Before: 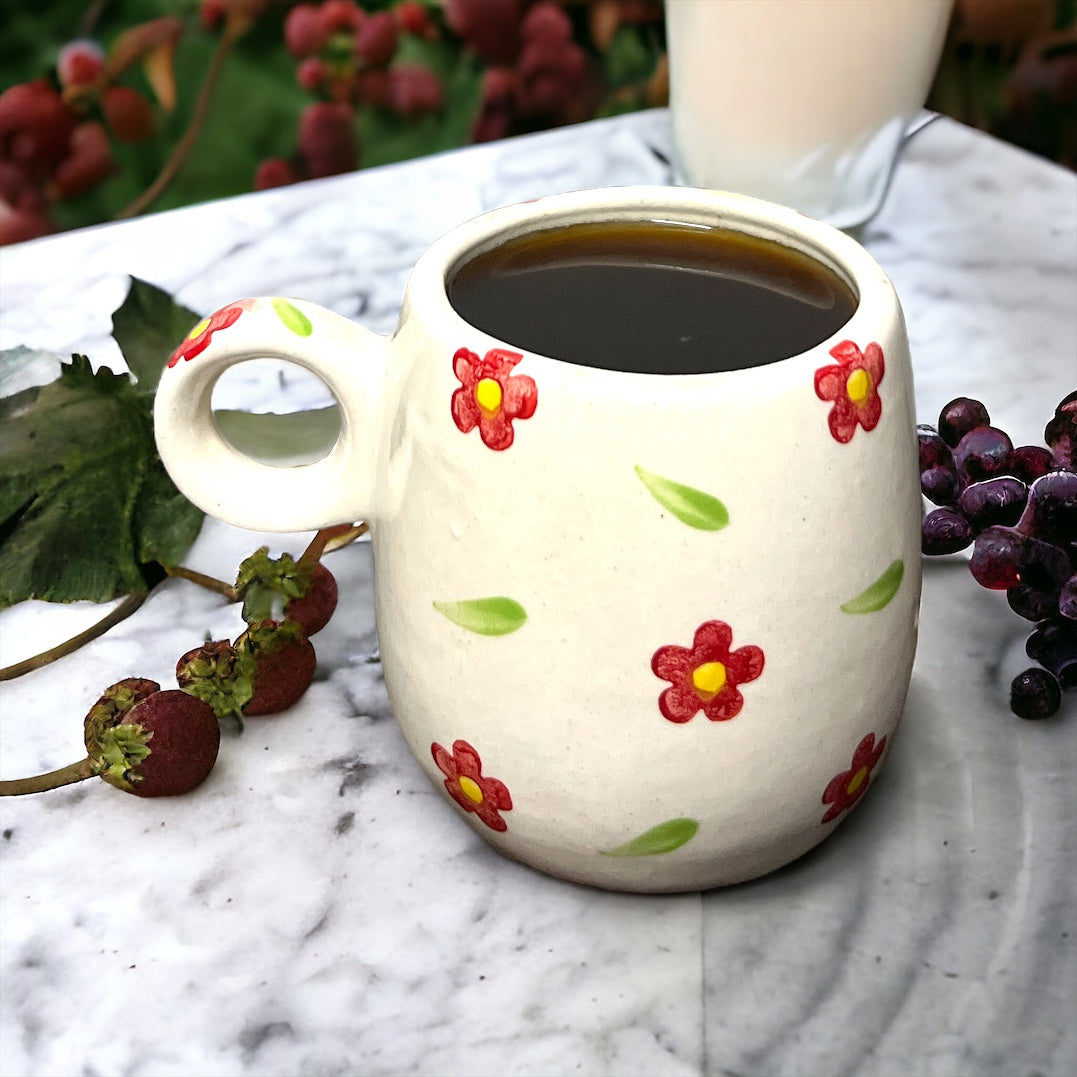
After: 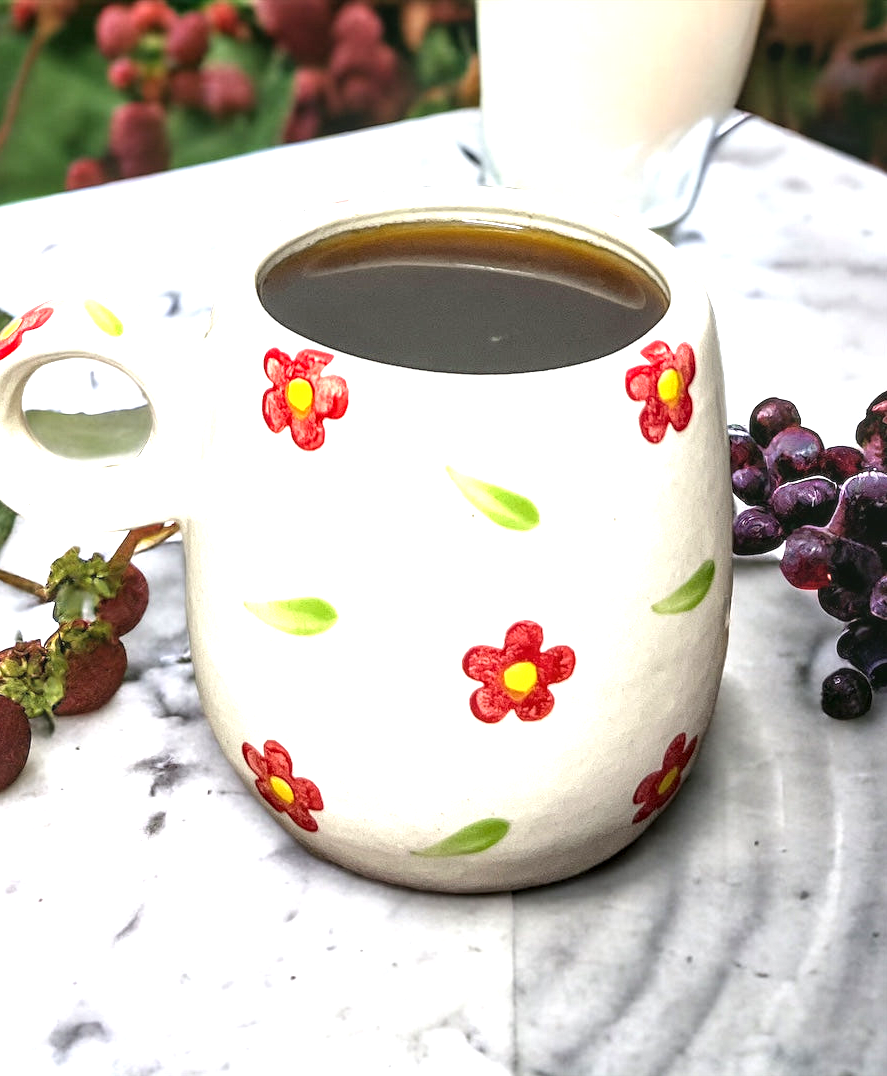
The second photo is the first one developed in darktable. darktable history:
crop: left 17.582%, bottom 0.031%
exposure: black level correction 0, exposure 0.9 EV, compensate highlight preservation false
local contrast: detail 130%
